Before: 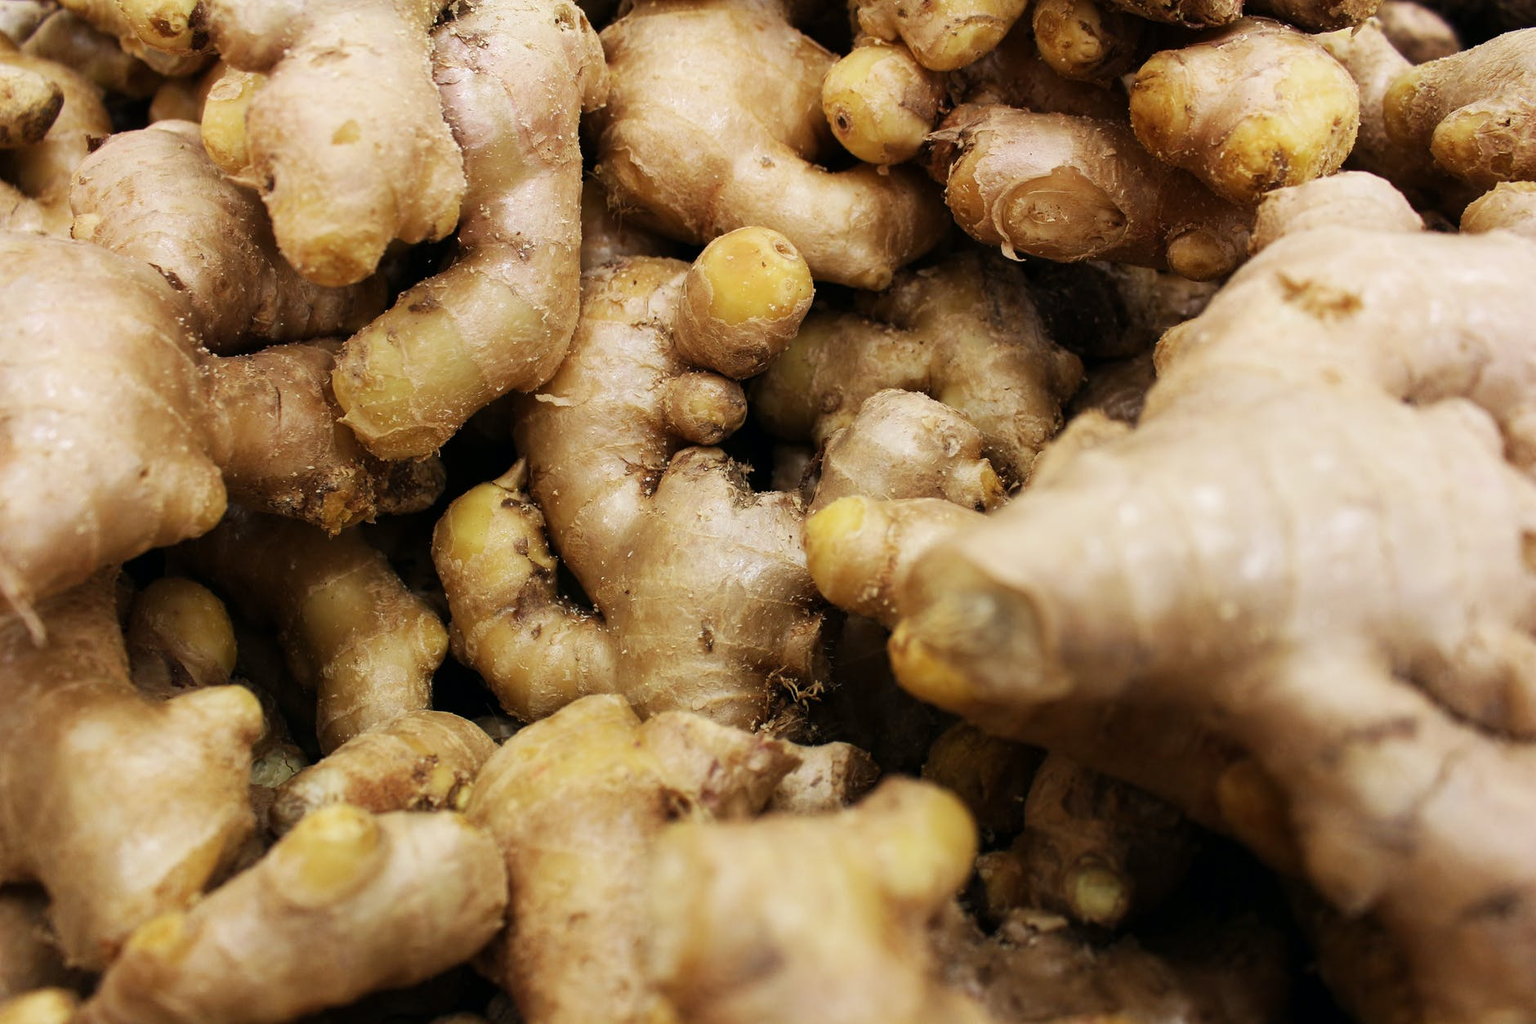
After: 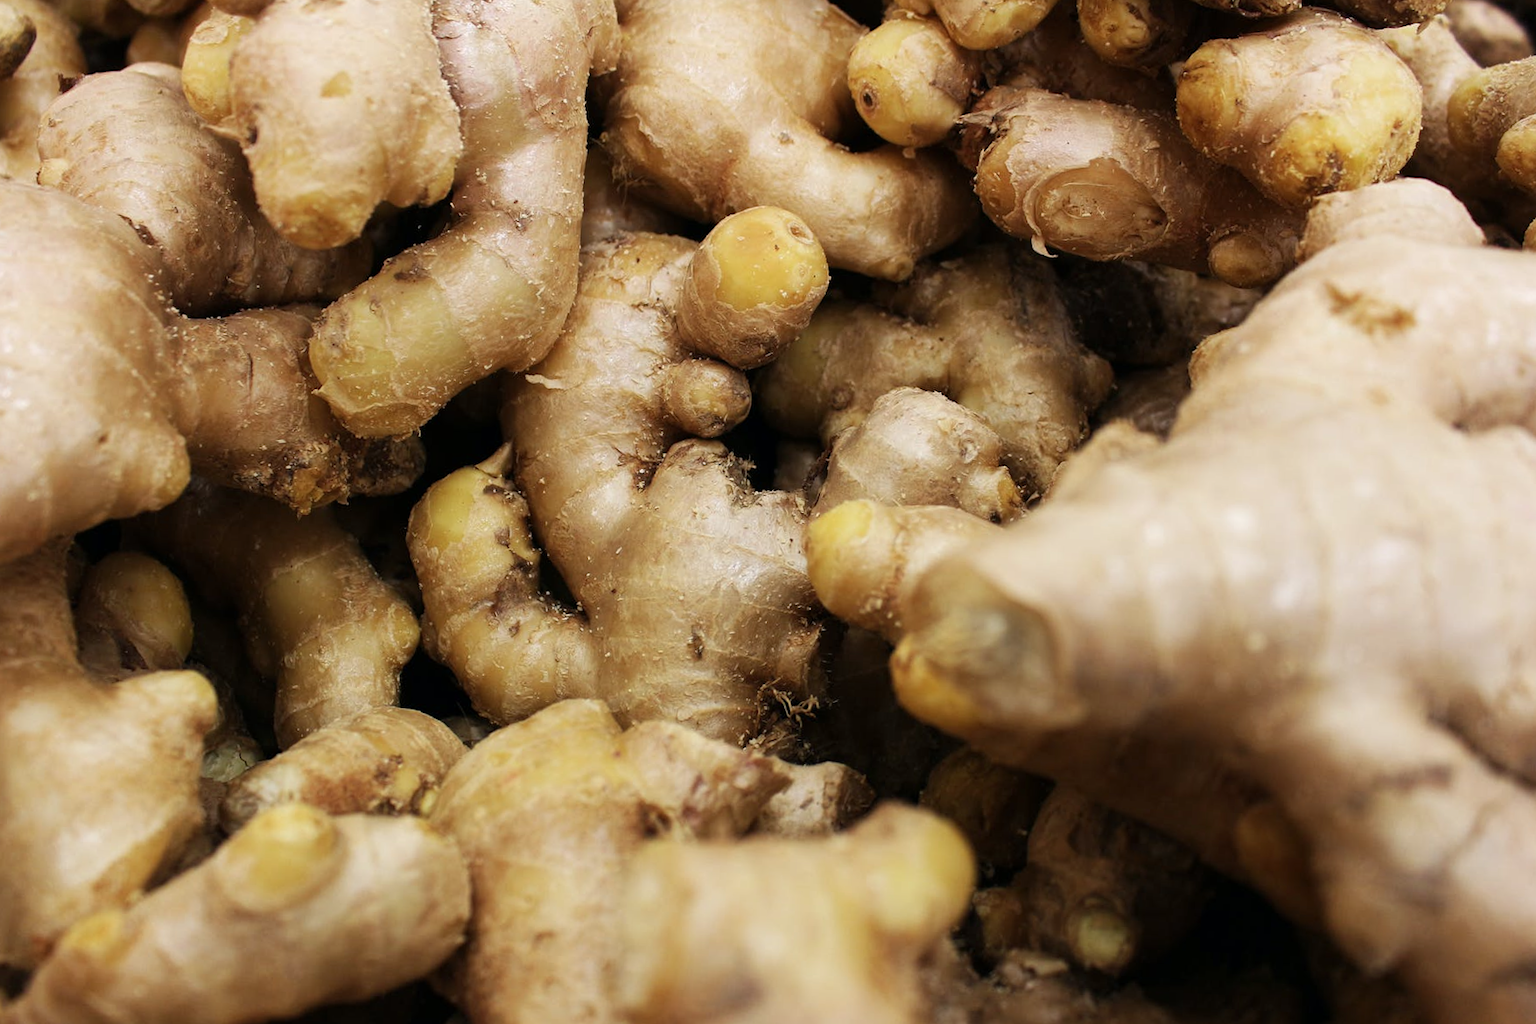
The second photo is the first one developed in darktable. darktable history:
contrast brightness saturation: saturation -0.052
crop and rotate: angle -2.75°
